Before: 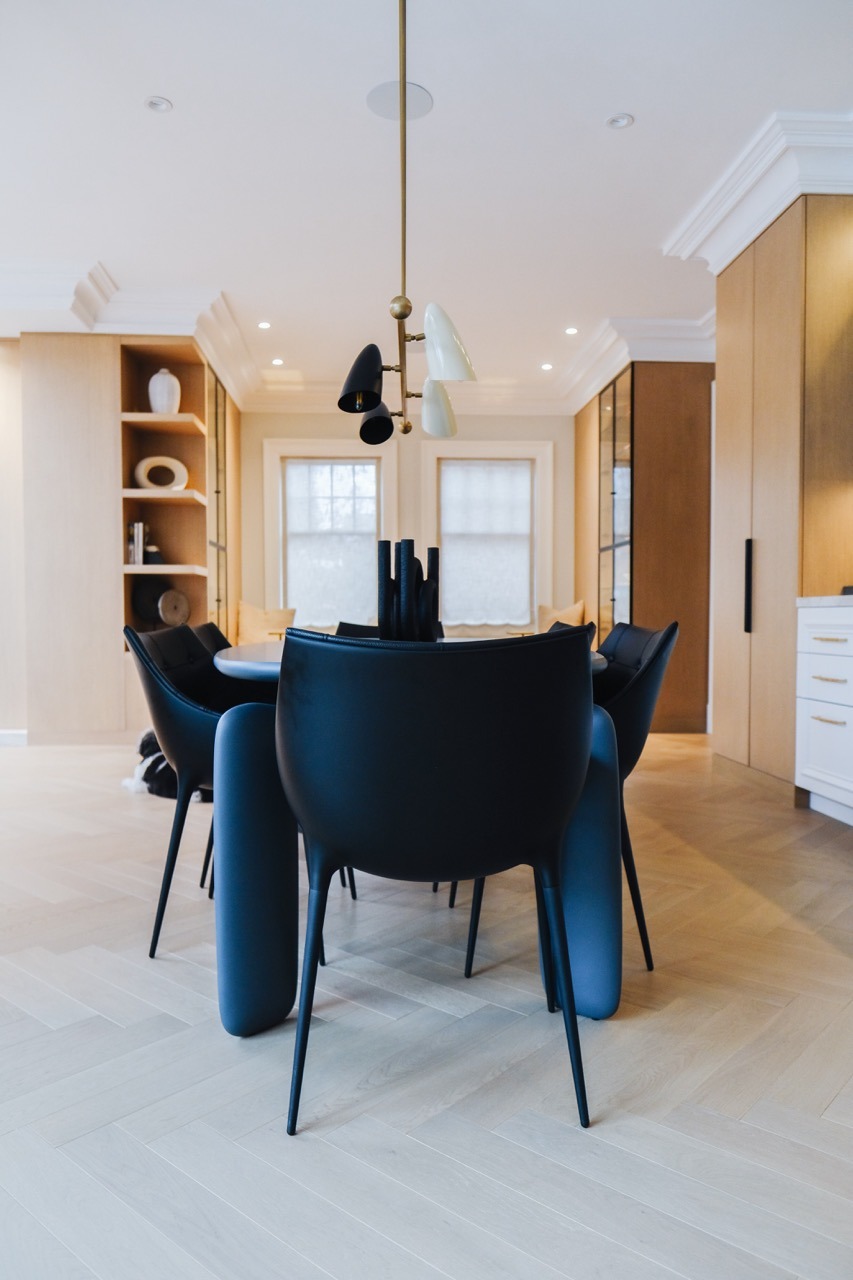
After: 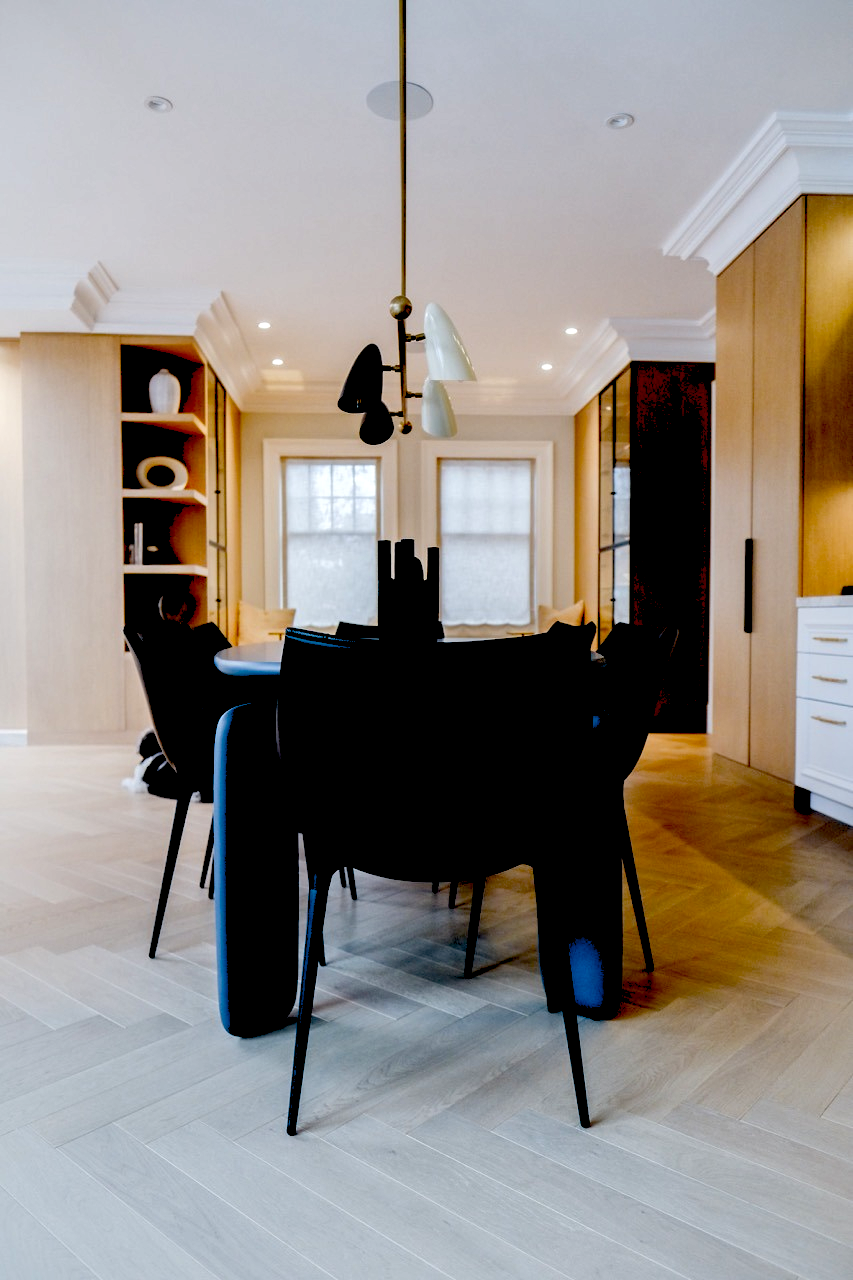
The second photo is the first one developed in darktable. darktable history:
levels: levels [0.031, 0.5, 0.969]
exposure: black level correction 0.1, exposure -0.092 EV, compensate highlight preservation false
local contrast: mode bilateral grid, contrast 20, coarseness 50, detail 132%, midtone range 0.2
